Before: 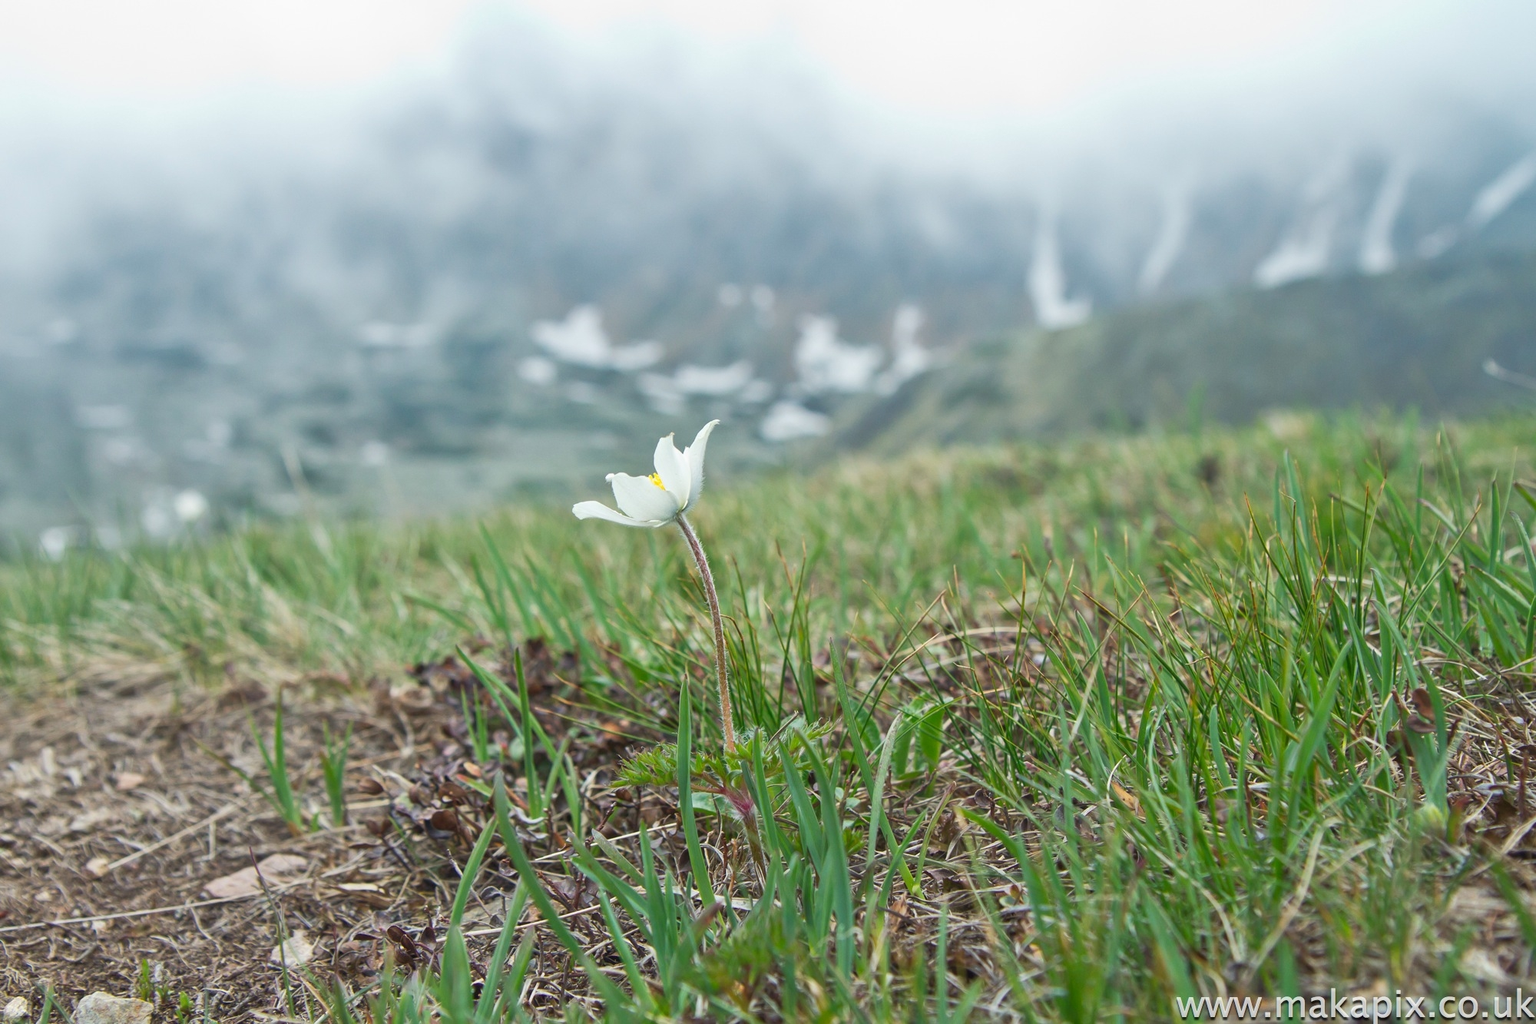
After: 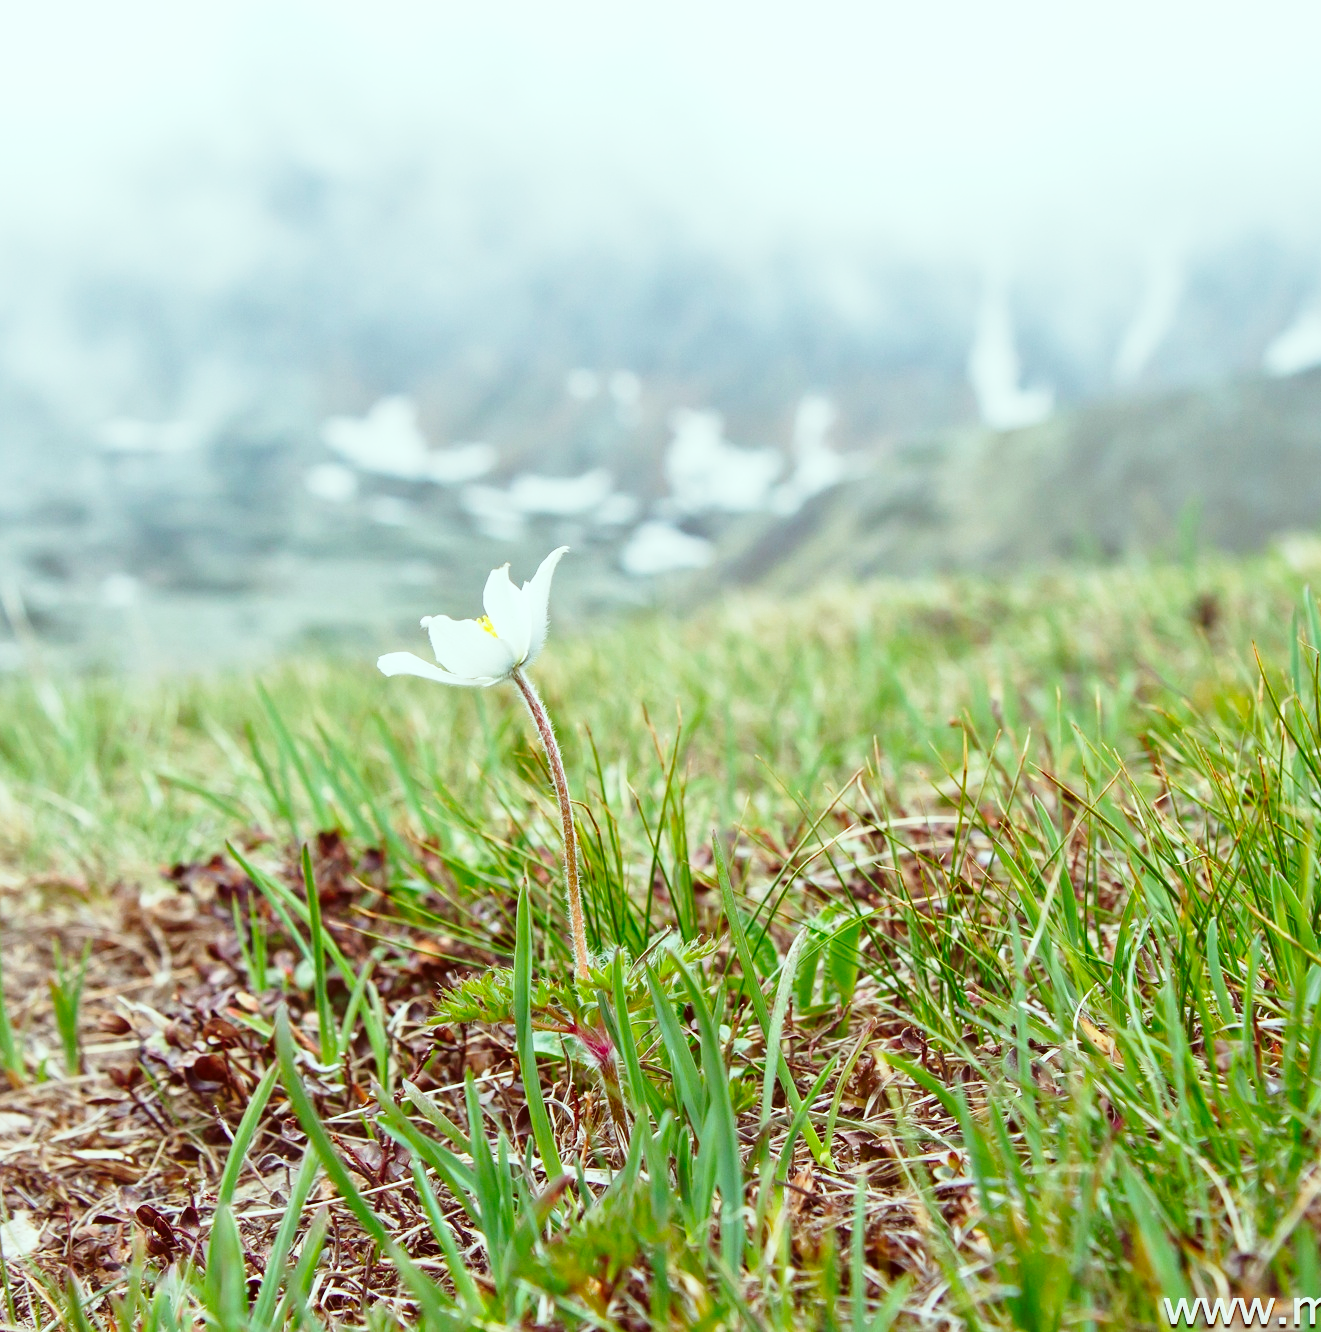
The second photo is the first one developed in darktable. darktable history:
color correction: highlights a* -7.23, highlights b* -0.161, shadows a* 20.08, shadows b* 11.73
base curve: curves: ch0 [(0, 0) (0.04, 0.03) (0.133, 0.232) (0.448, 0.748) (0.843, 0.968) (1, 1)], preserve colors none
crop and rotate: left 18.442%, right 15.508%
